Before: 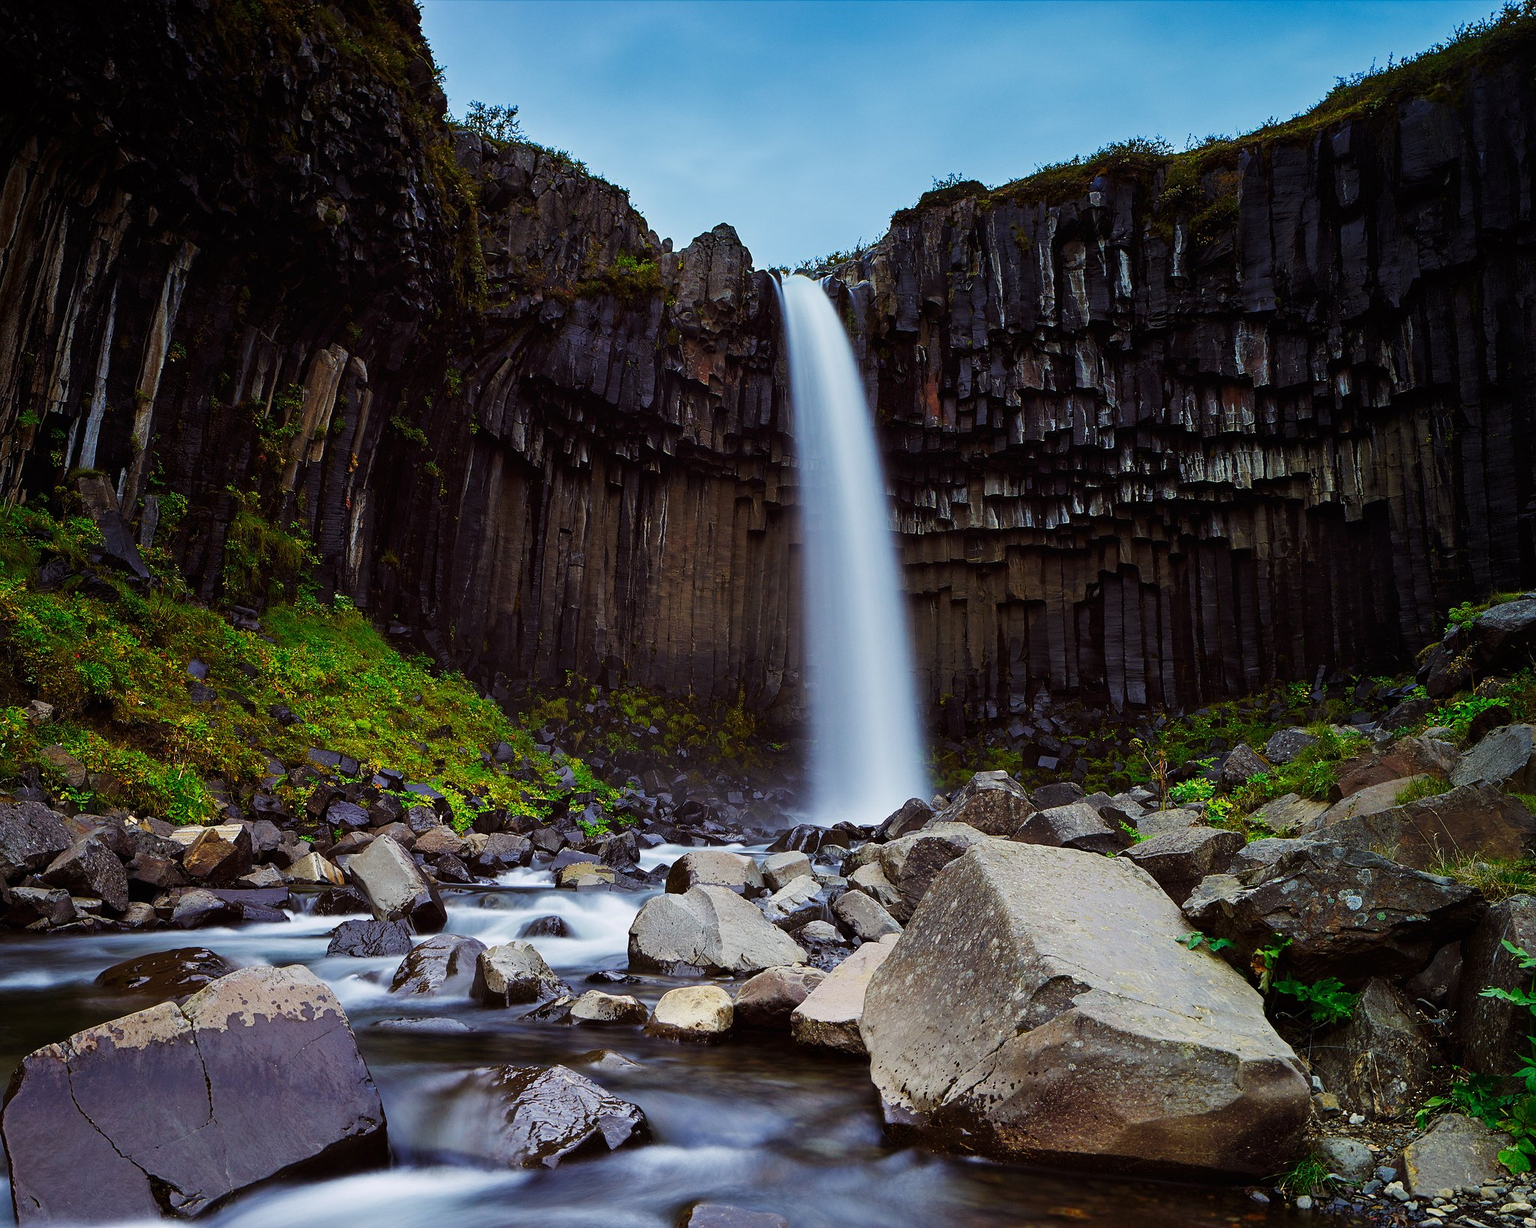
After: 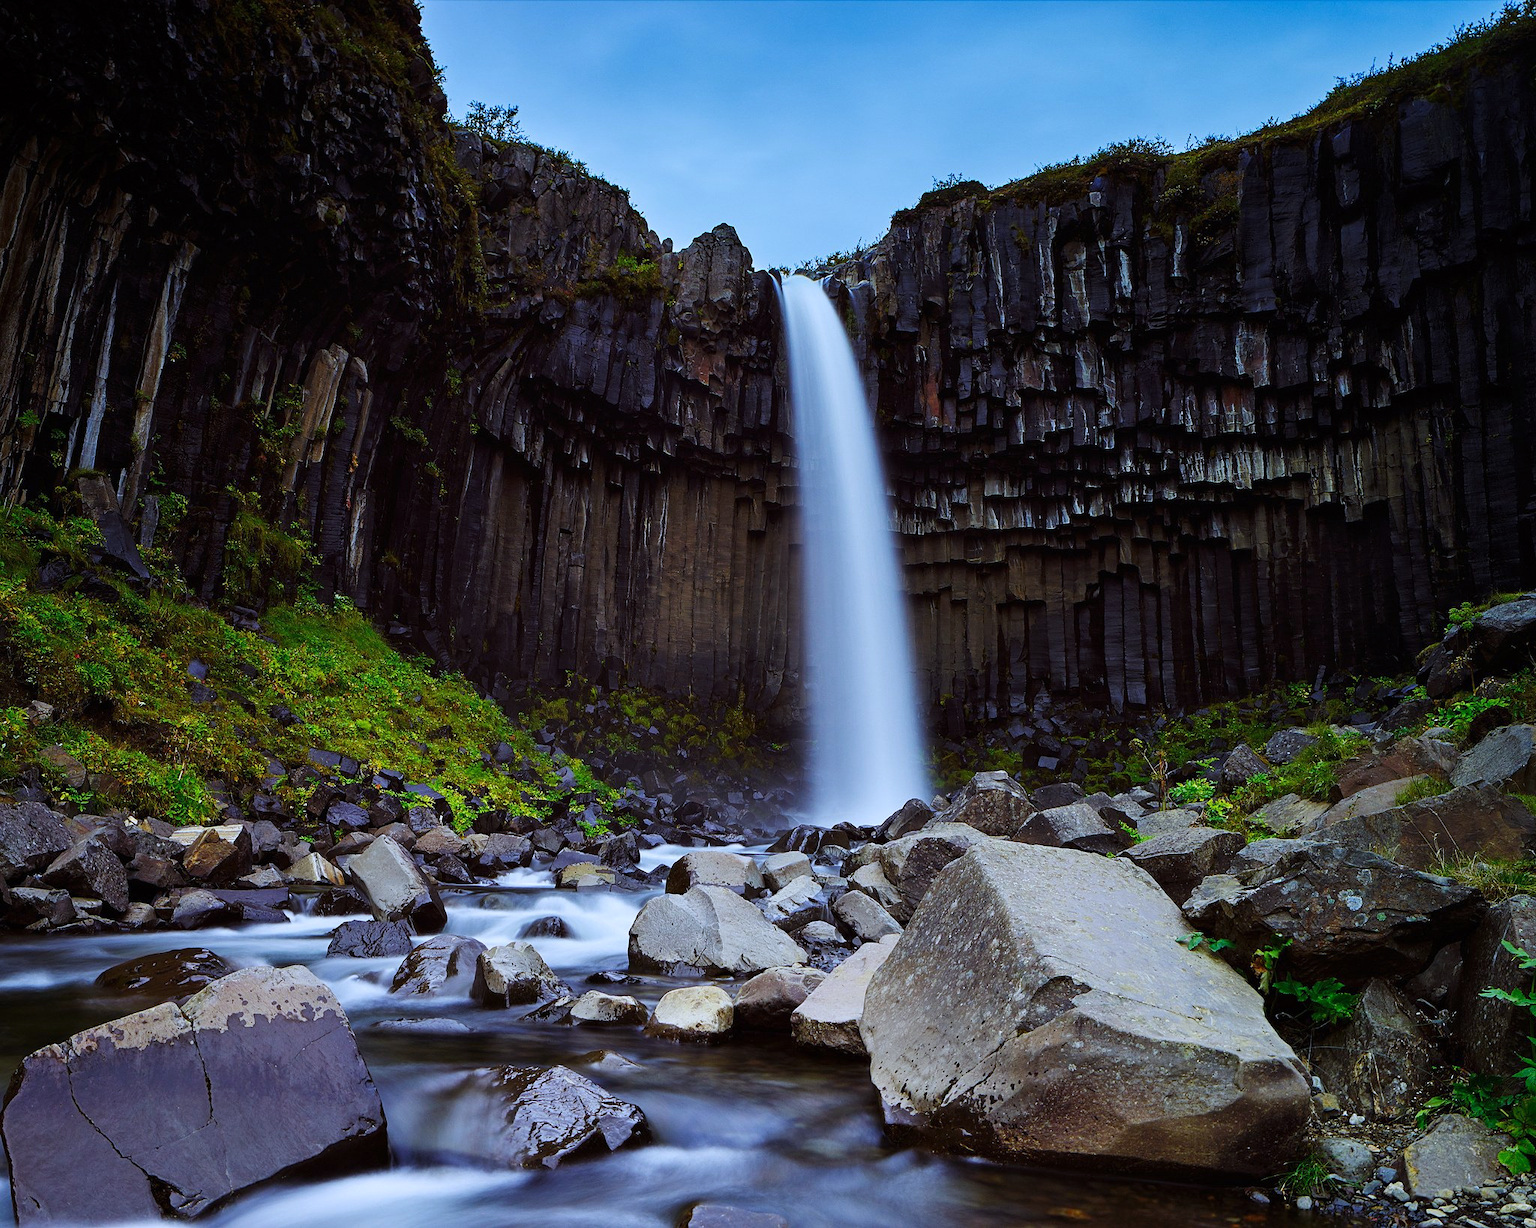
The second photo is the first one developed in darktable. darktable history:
white balance: red 0.931, blue 1.11
bloom: size 3%, threshold 100%, strength 0%
